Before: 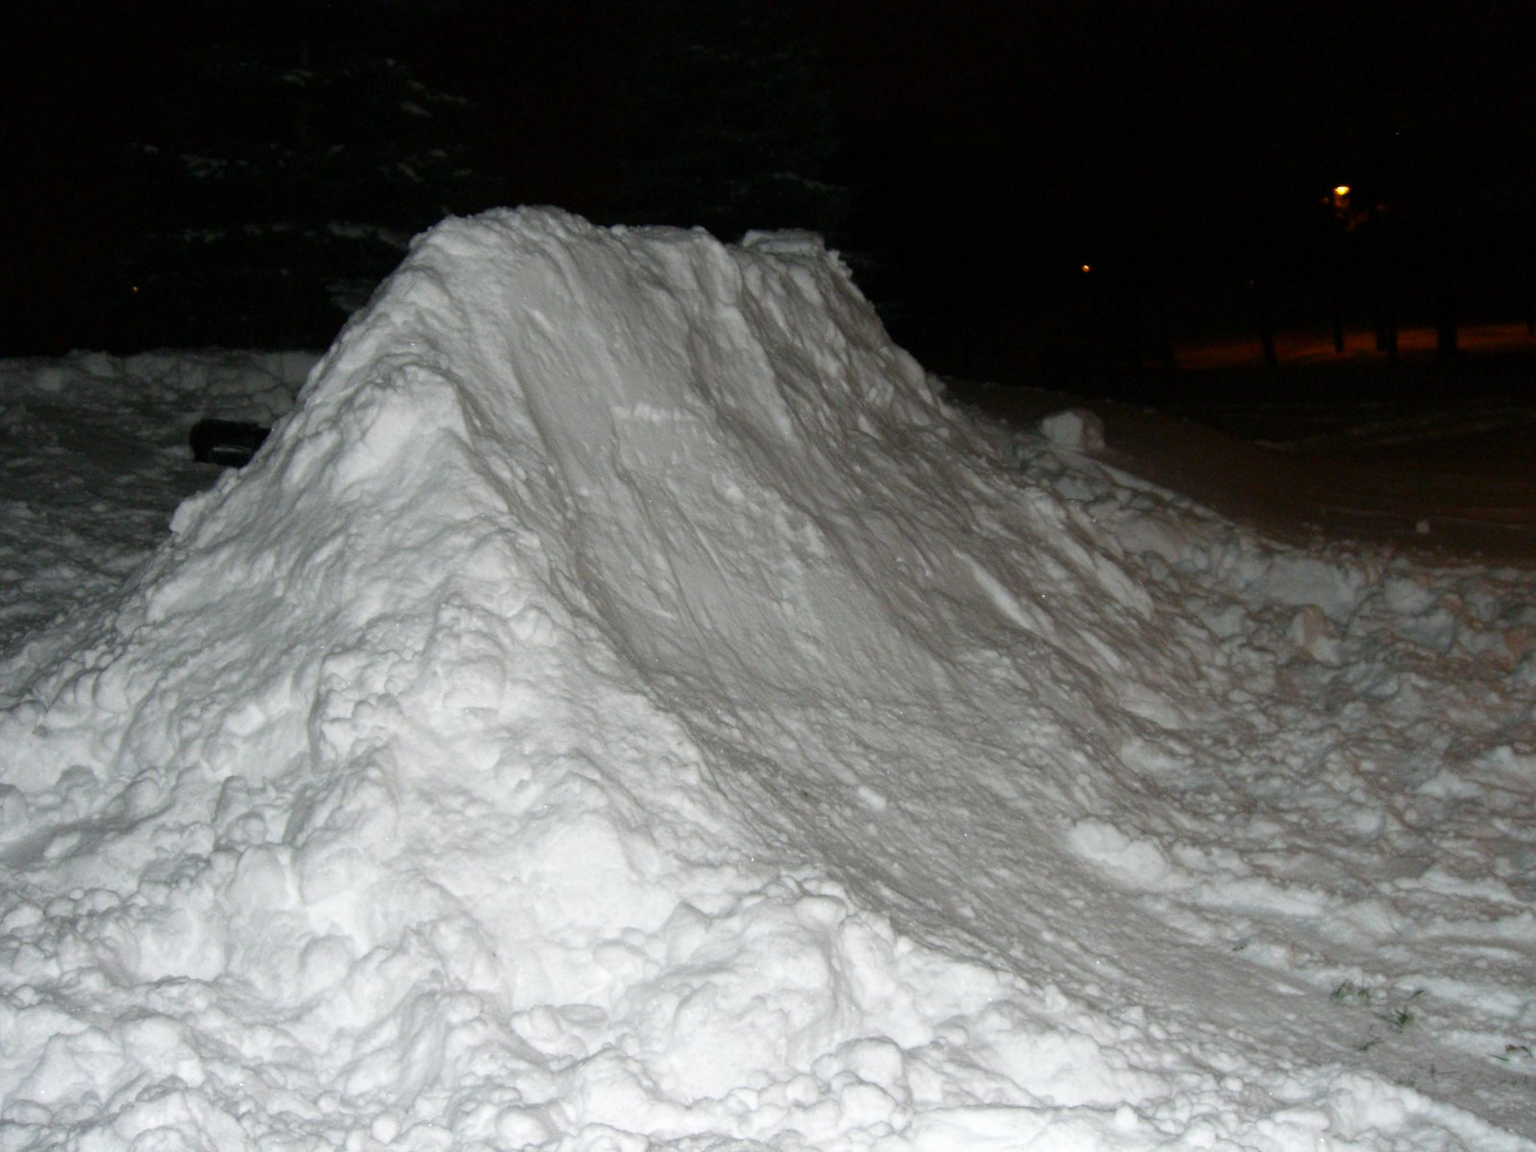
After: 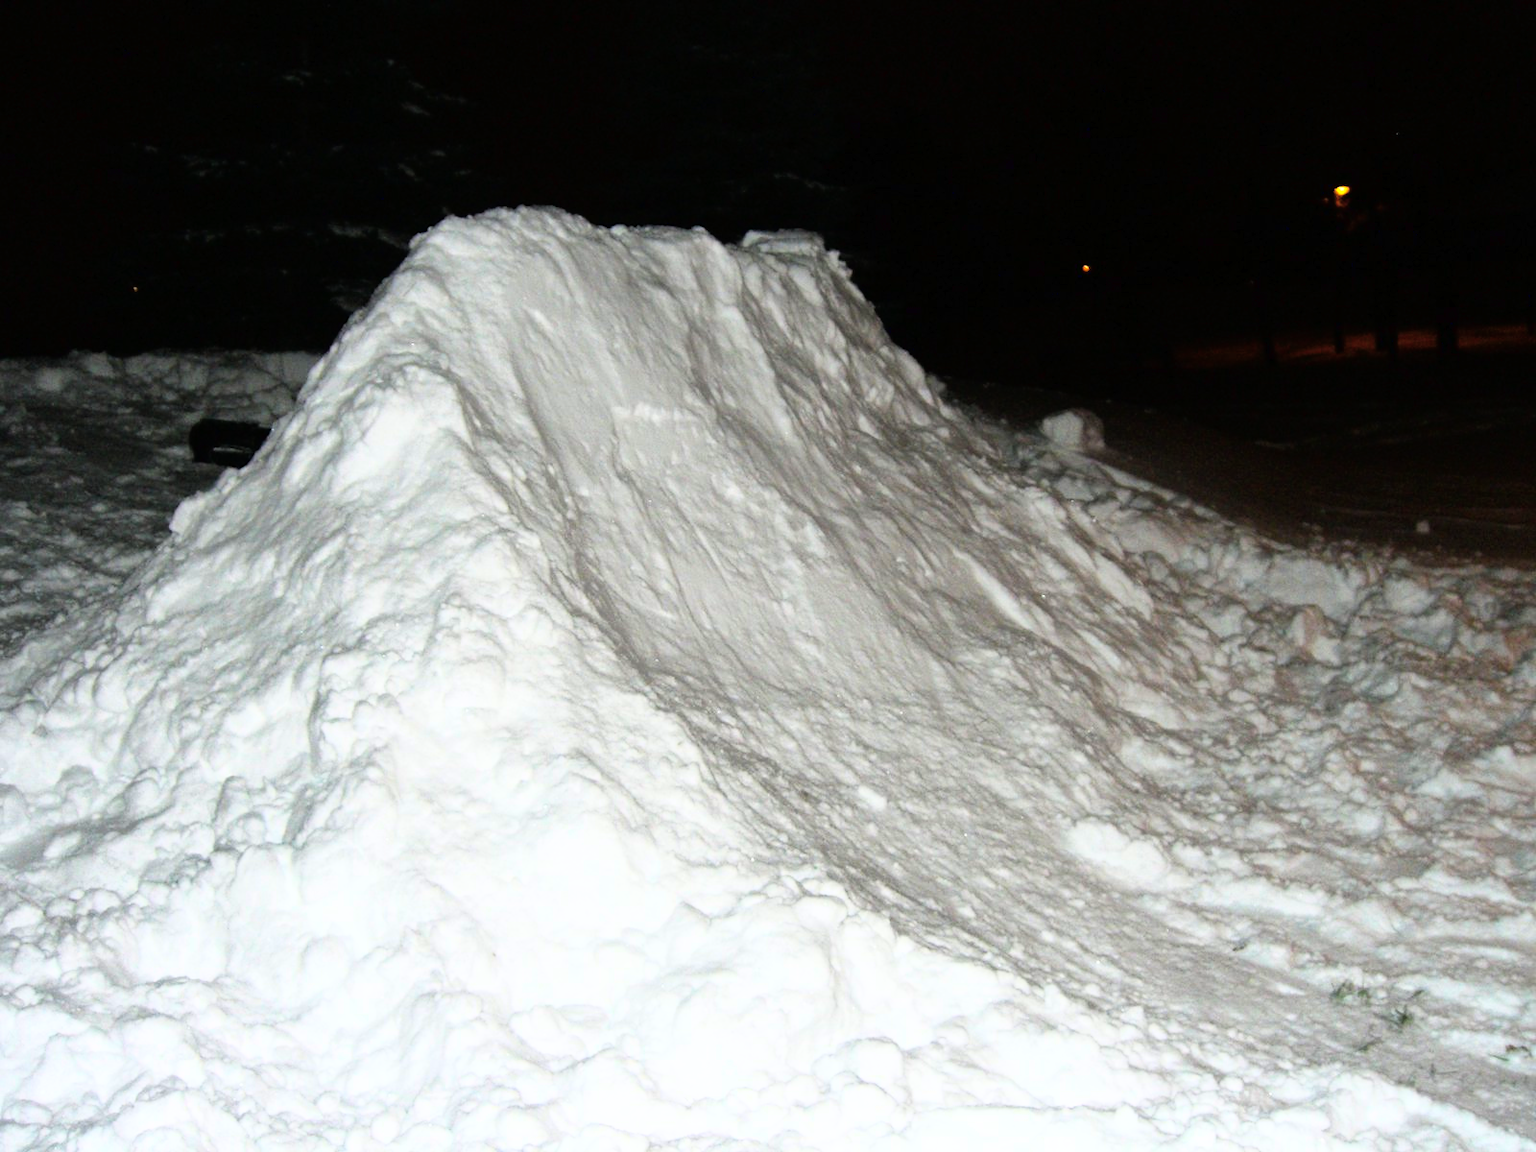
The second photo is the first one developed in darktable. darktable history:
shadows and highlights: shadows 29.93
base curve: curves: ch0 [(0, 0) (0.007, 0.004) (0.027, 0.03) (0.046, 0.07) (0.207, 0.54) (0.442, 0.872) (0.673, 0.972) (1, 1)]
